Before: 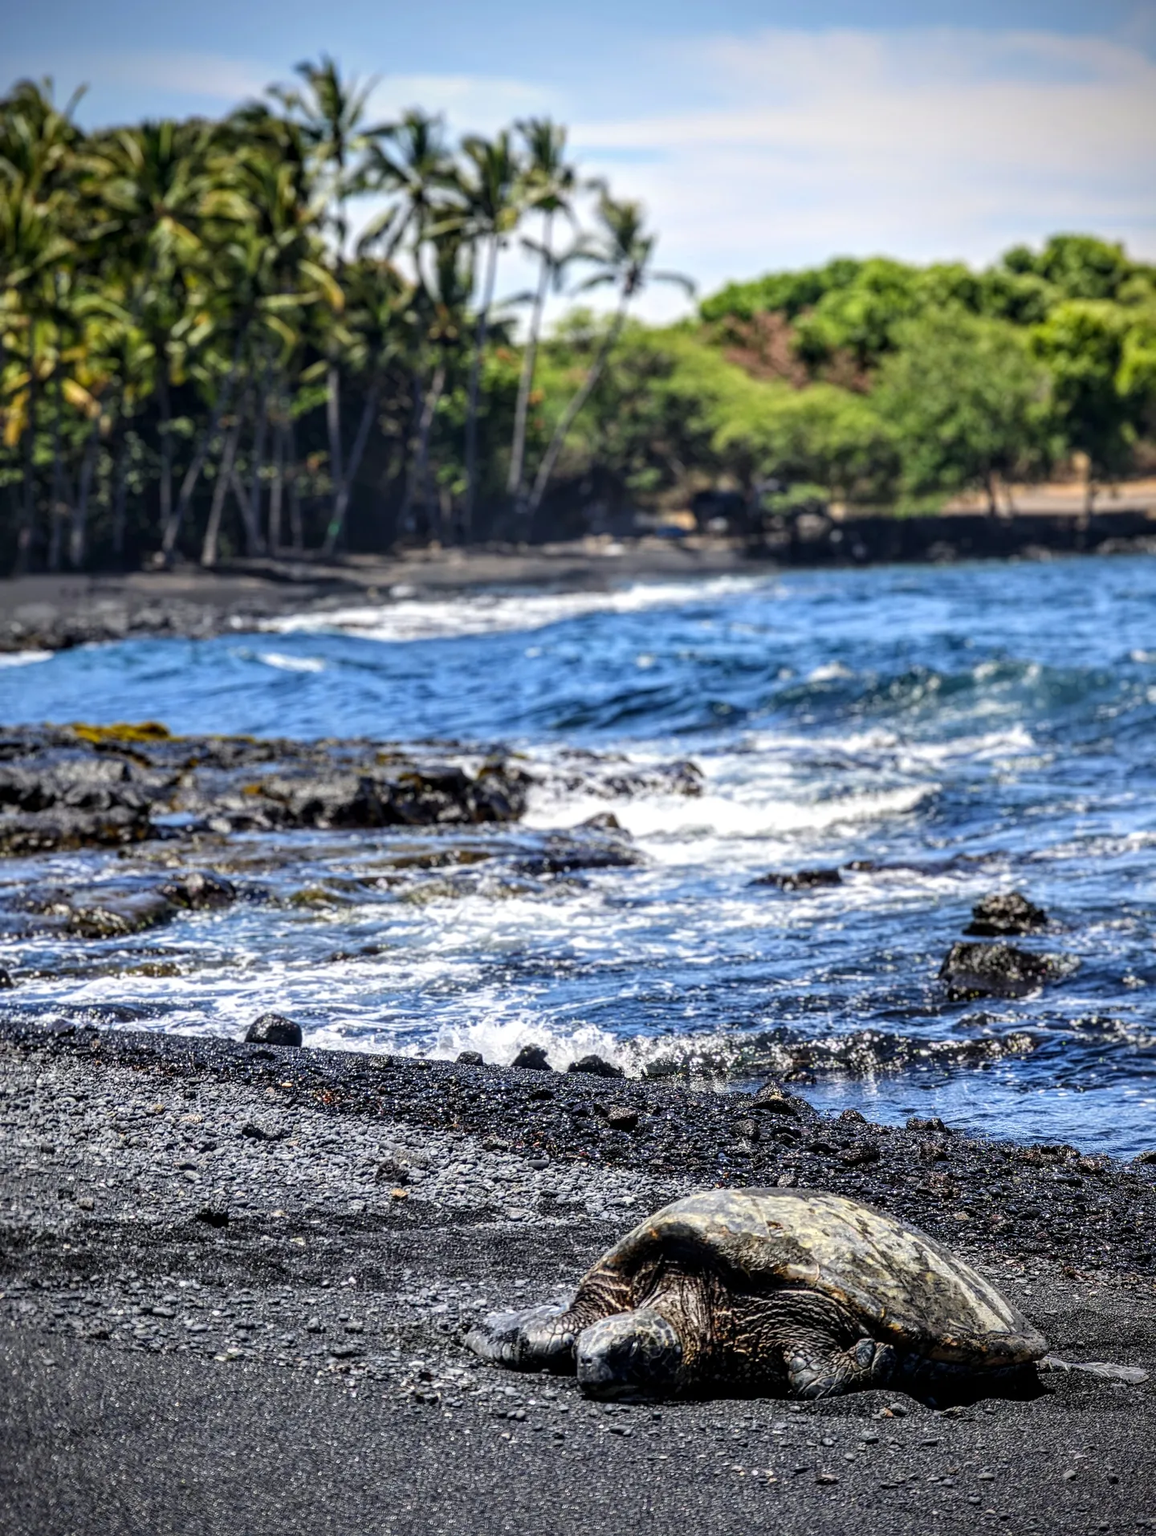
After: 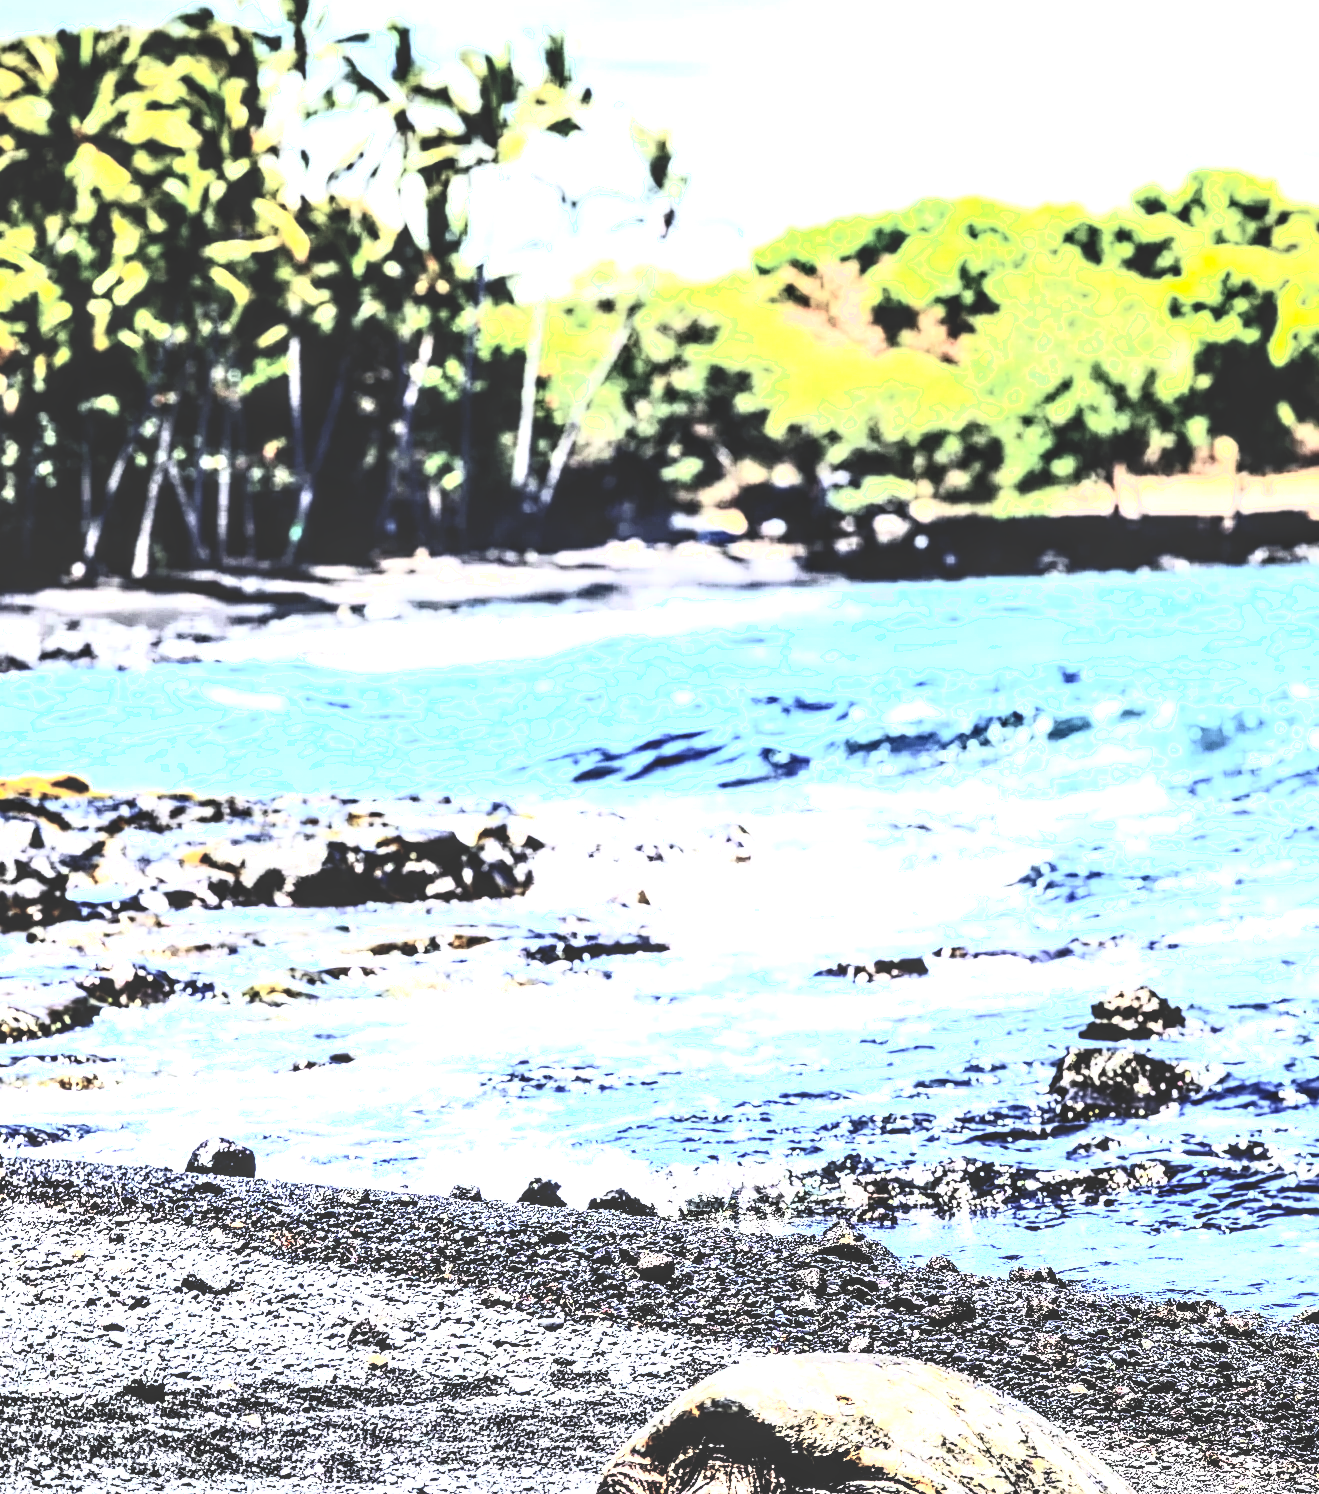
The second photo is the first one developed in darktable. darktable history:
contrast brightness saturation: contrast 0.573, brightness 0.568, saturation -0.338
exposure: exposure 2.055 EV, compensate highlight preservation false
base curve: curves: ch0 [(0, 0.036) (0.083, 0.04) (0.804, 1)], preserve colors none
crop: left 8.372%, top 6.625%, bottom 15.239%
local contrast: highlights 60%, shadows 64%, detail 160%
